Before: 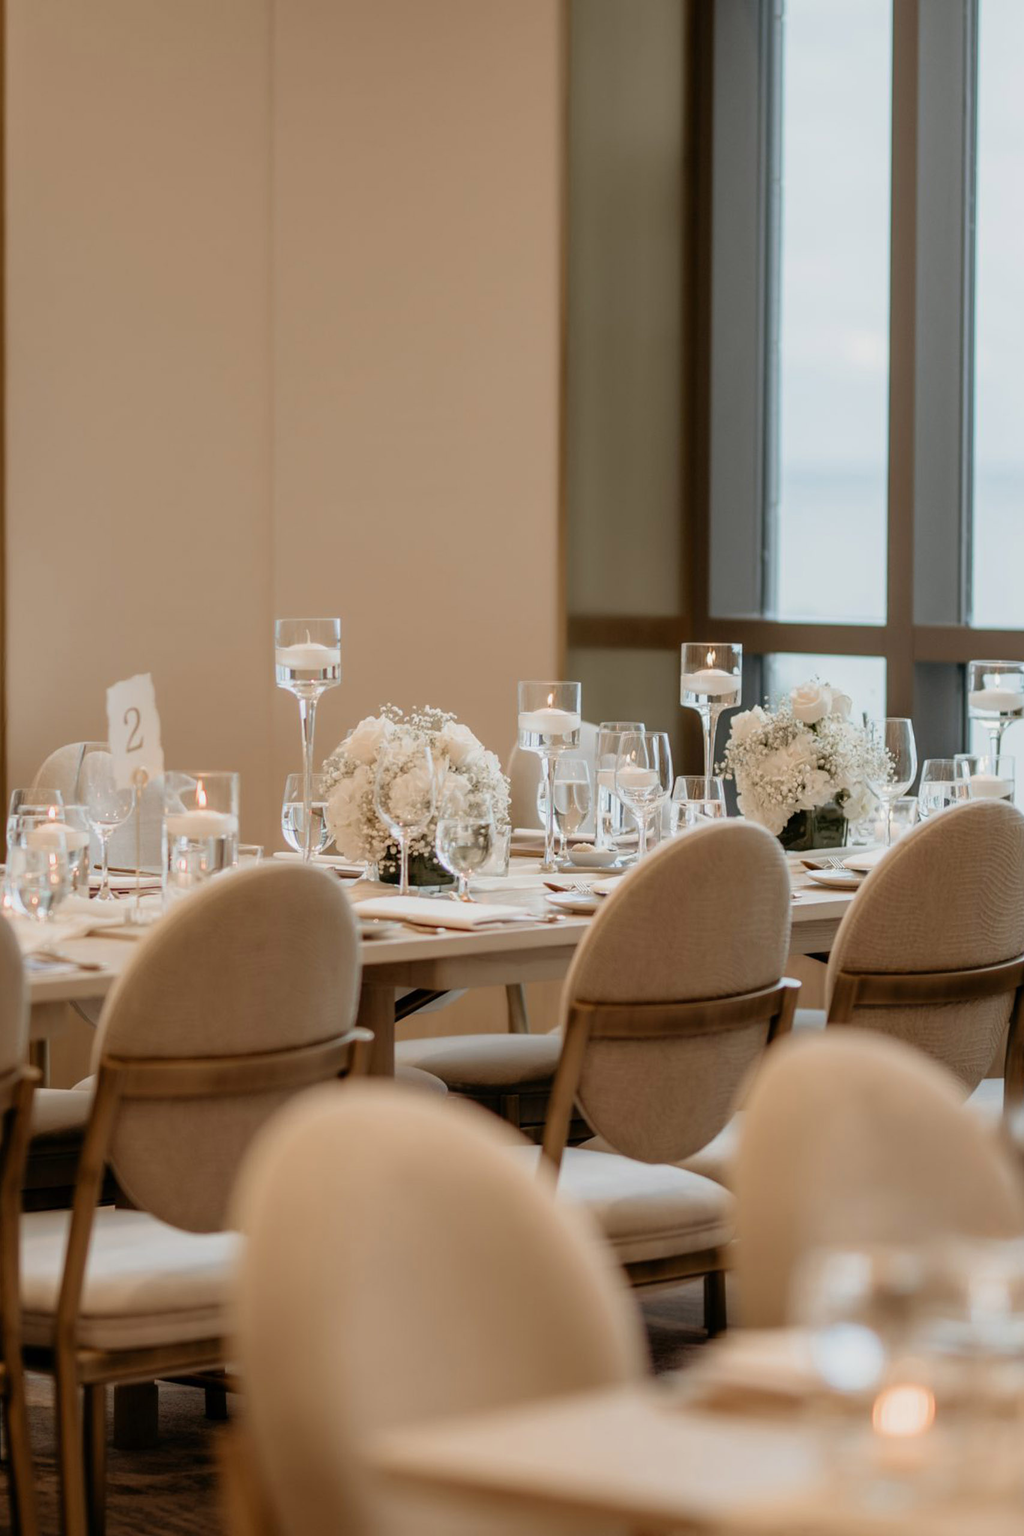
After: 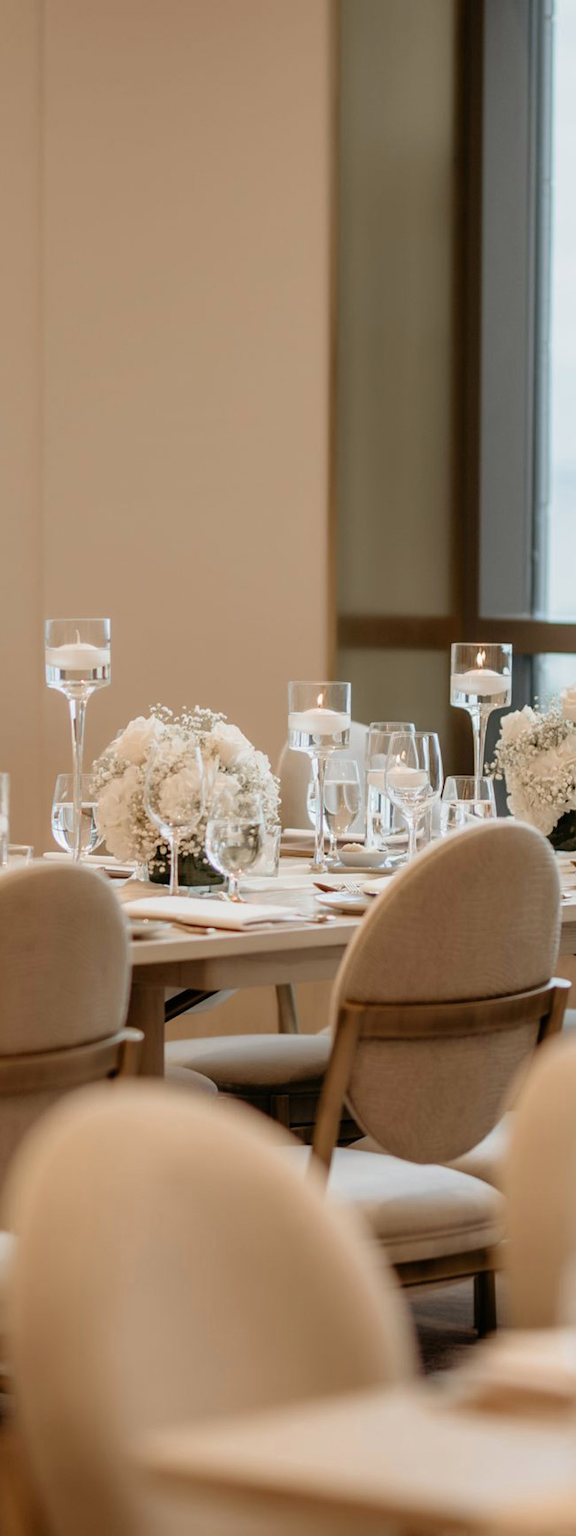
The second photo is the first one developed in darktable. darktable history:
exposure: exposure 0.131 EV, compensate highlight preservation false
crop and rotate: left 22.516%, right 21.234%
